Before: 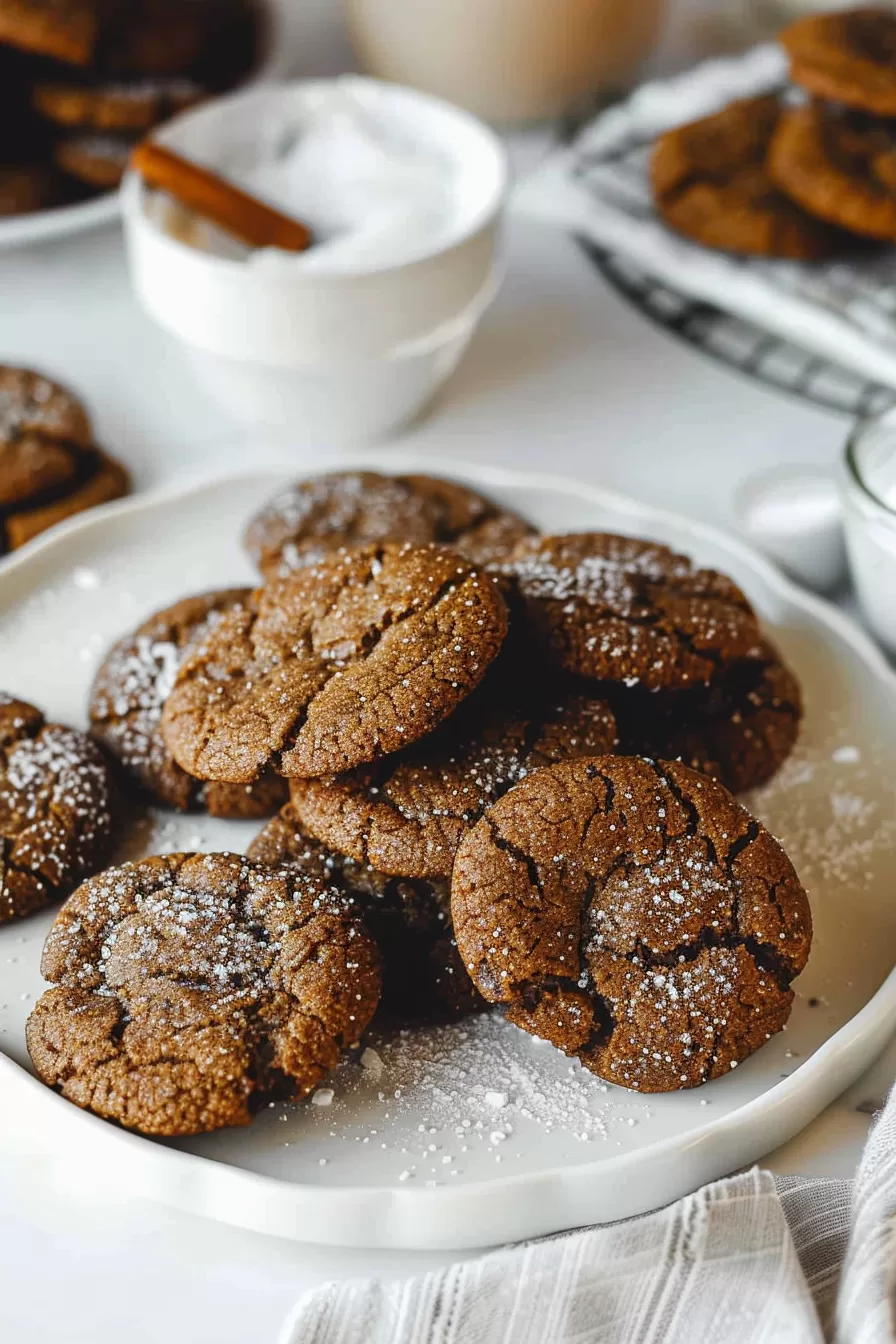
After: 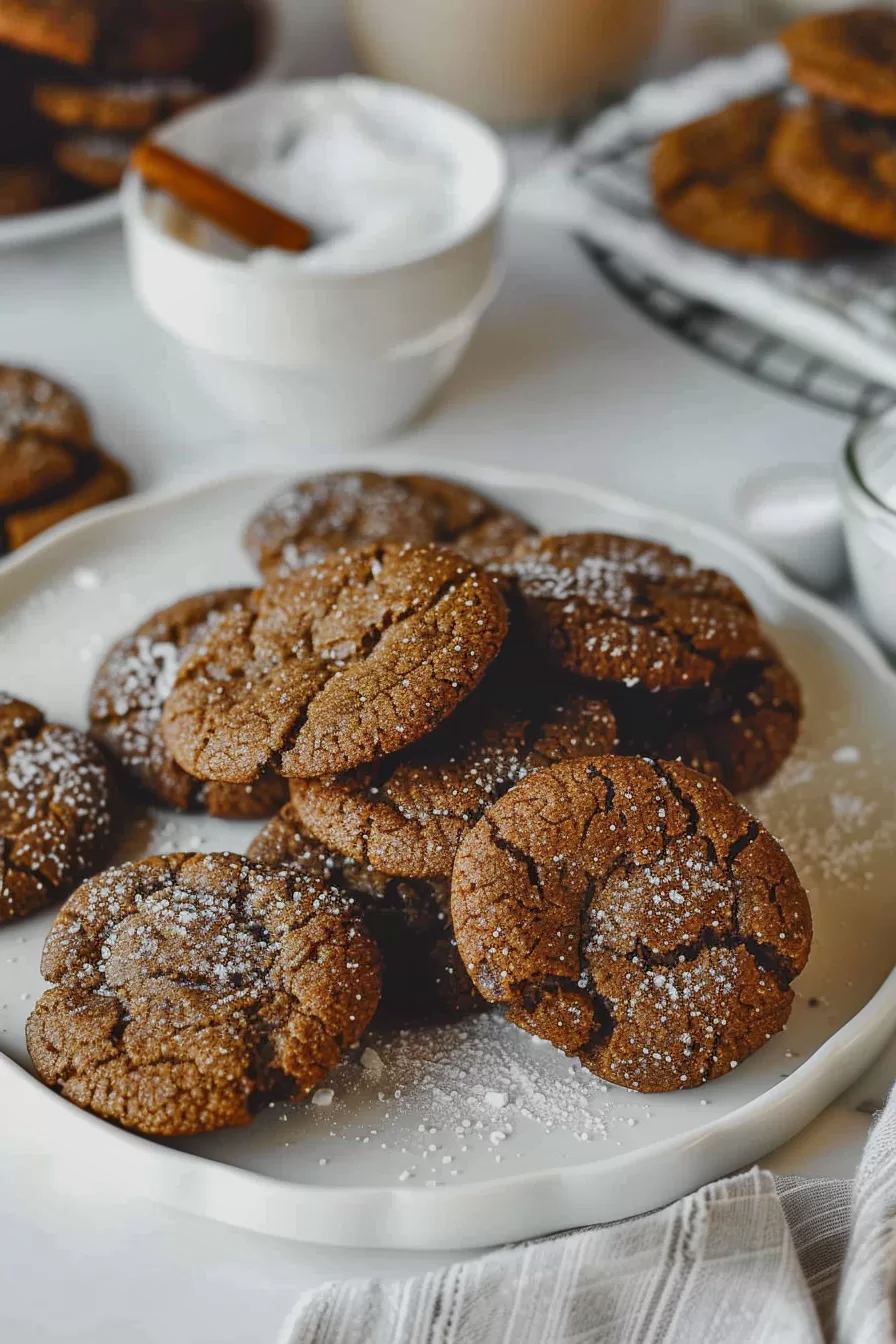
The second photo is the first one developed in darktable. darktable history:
tone equalizer: -8 EV 0.245 EV, -7 EV 0.439 EV, -6 EV 0.394 EV, -5 EV 0.255 EV, -3 EV -0.28 EV, -2 EV -0.436 EV, -1 EV -0.422 EV, +0 EV -0.27 EV, mask exposure compensation -0.498 EV
shadows and highlights: highlights color adjustment 0.046%, soften with gaussian
